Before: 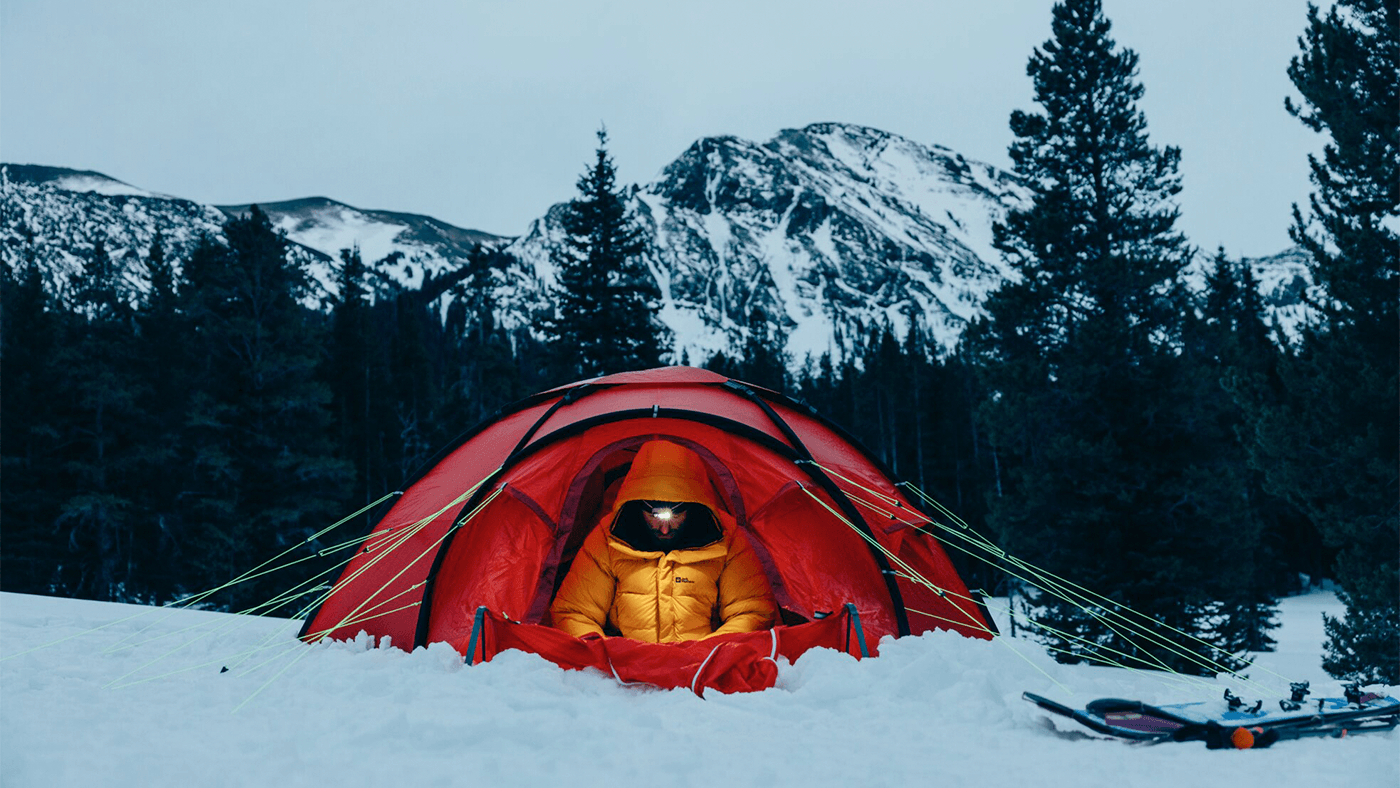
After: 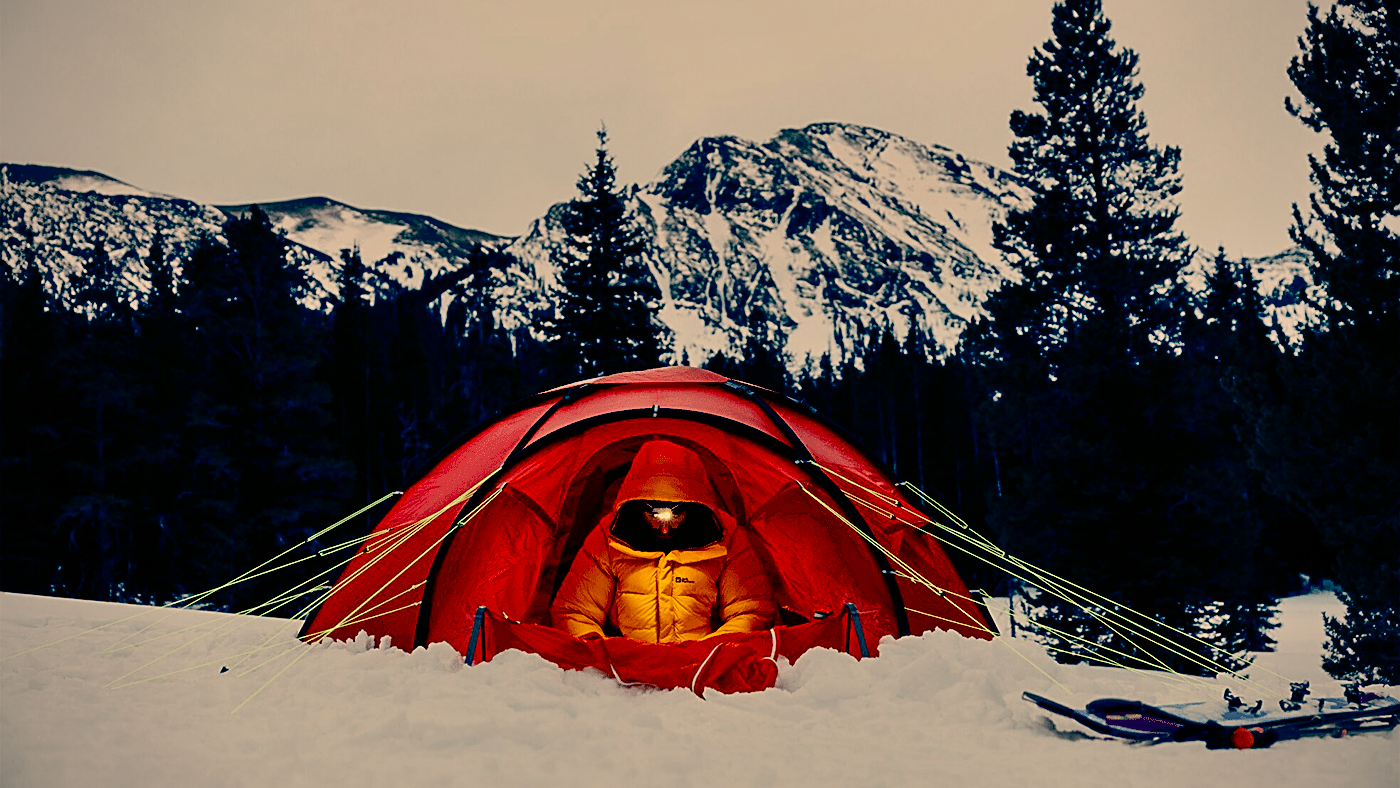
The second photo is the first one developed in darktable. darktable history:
shadows and highlights: shadows 29.28, highlights -29.11, low approximation 0.01, soften with gaussian
exposure: black level correction 0.044, exposure -0.228 EV, compensate exposure bias true, compensate highlight preservation false
color correction: highlights a* 18.6, highlights b* 35.06, shadows a* 0.945, shadows b* 6.77, saturation 1.02
sharpen: on, module defaults
local contrast: mode bilateral grid, contrast 15, coarseness 37, detail 104%, midtone range 0.2
vignetting: brightness -0.415, saturation -0.291
